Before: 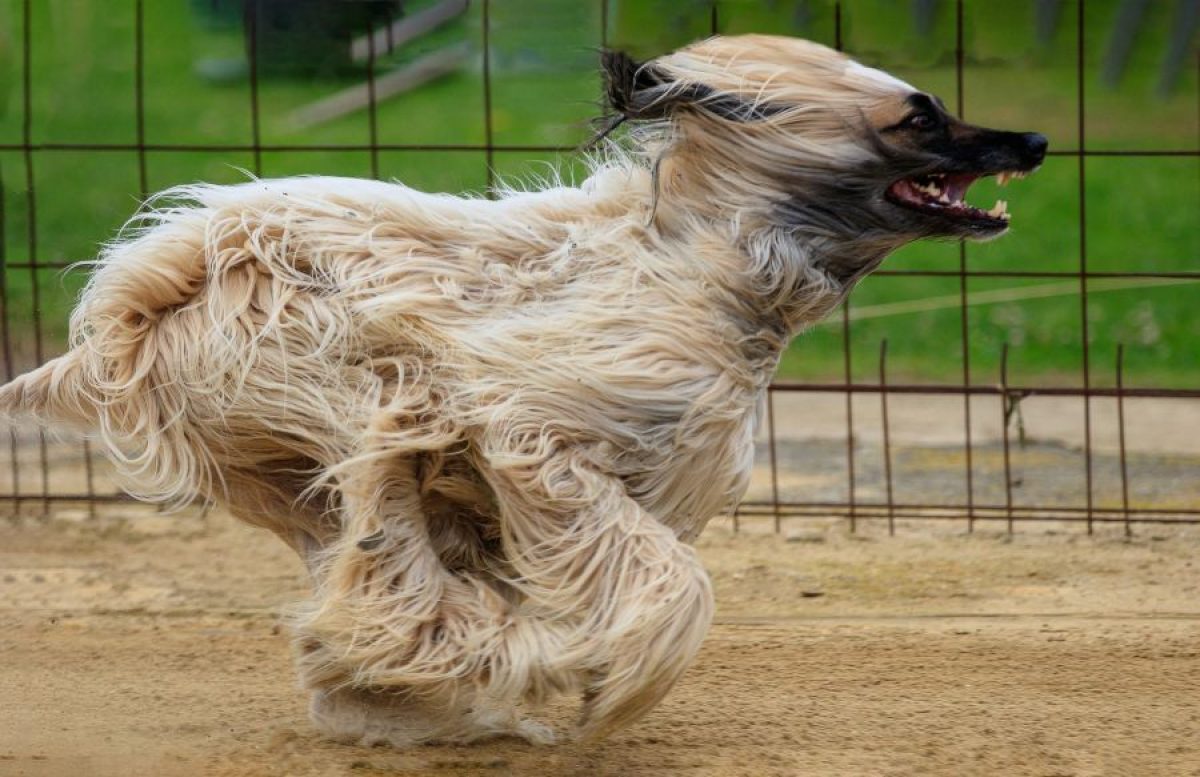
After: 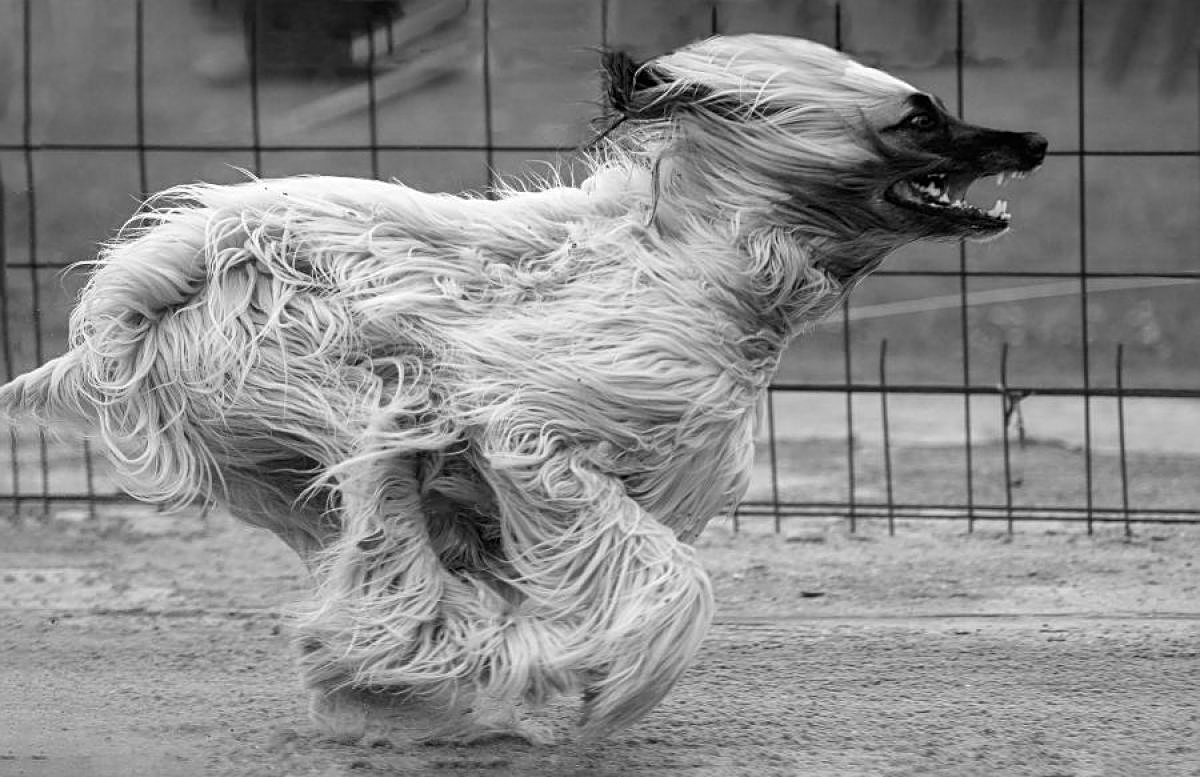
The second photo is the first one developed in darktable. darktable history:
contrast brightness saturation: saturation -1
shadows and highlights: shadows 12, white point adjustment 1.2, soften with gaussian
sharpen: on, module defaults
exposure: exposure 0.2 EV, compensate highlight preservation false
